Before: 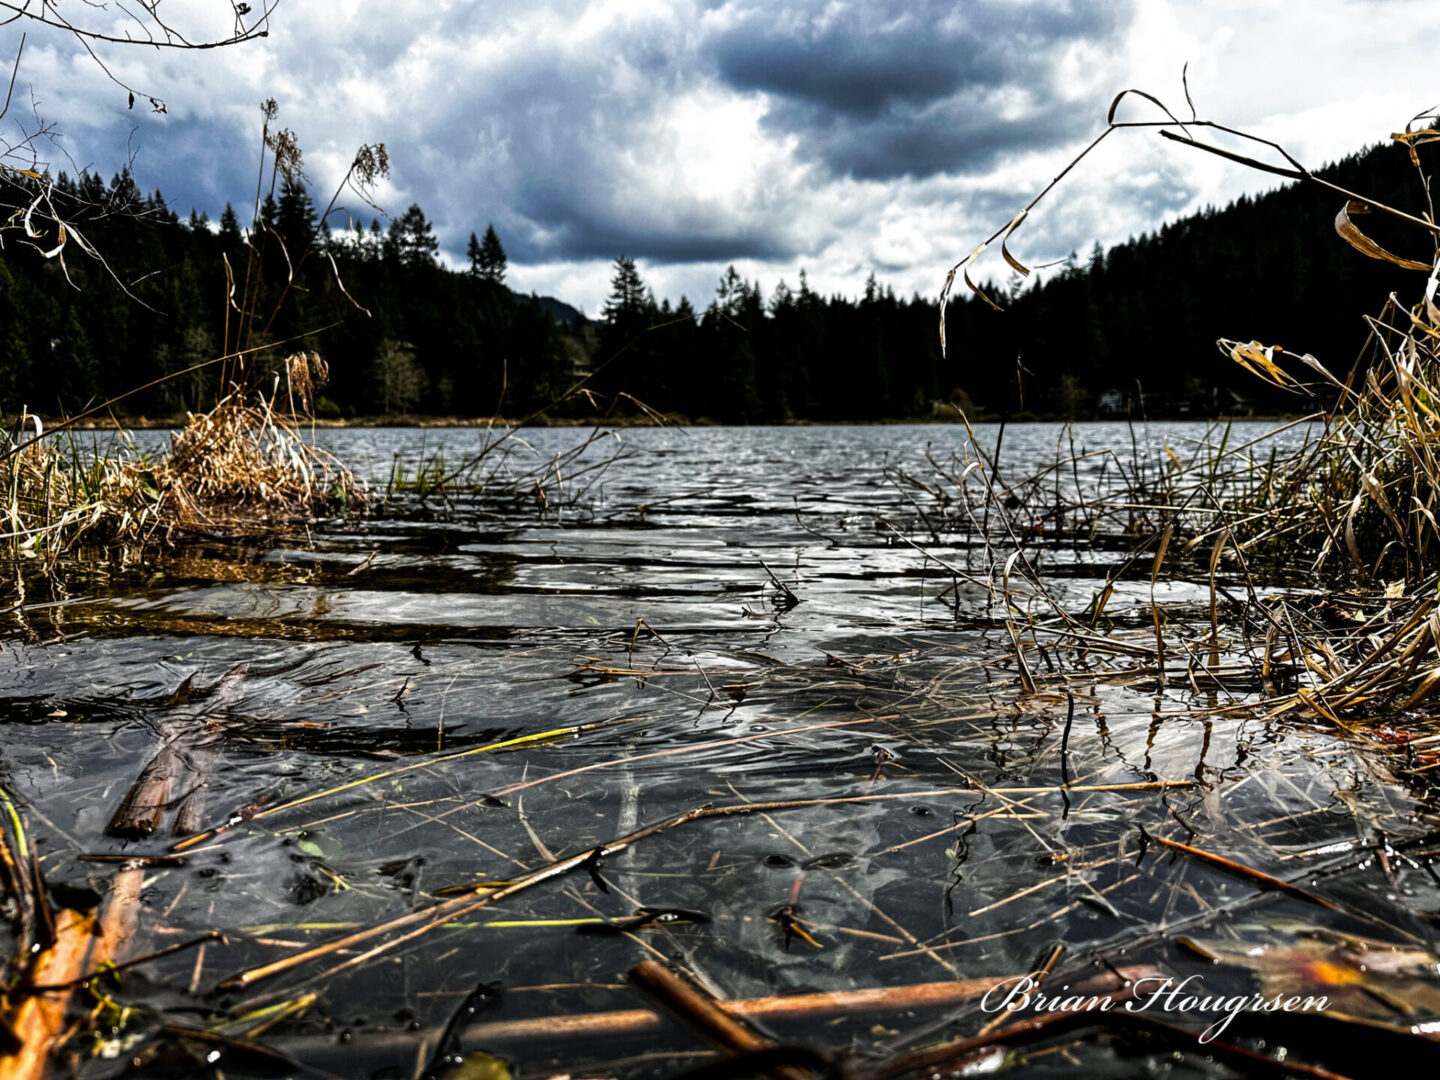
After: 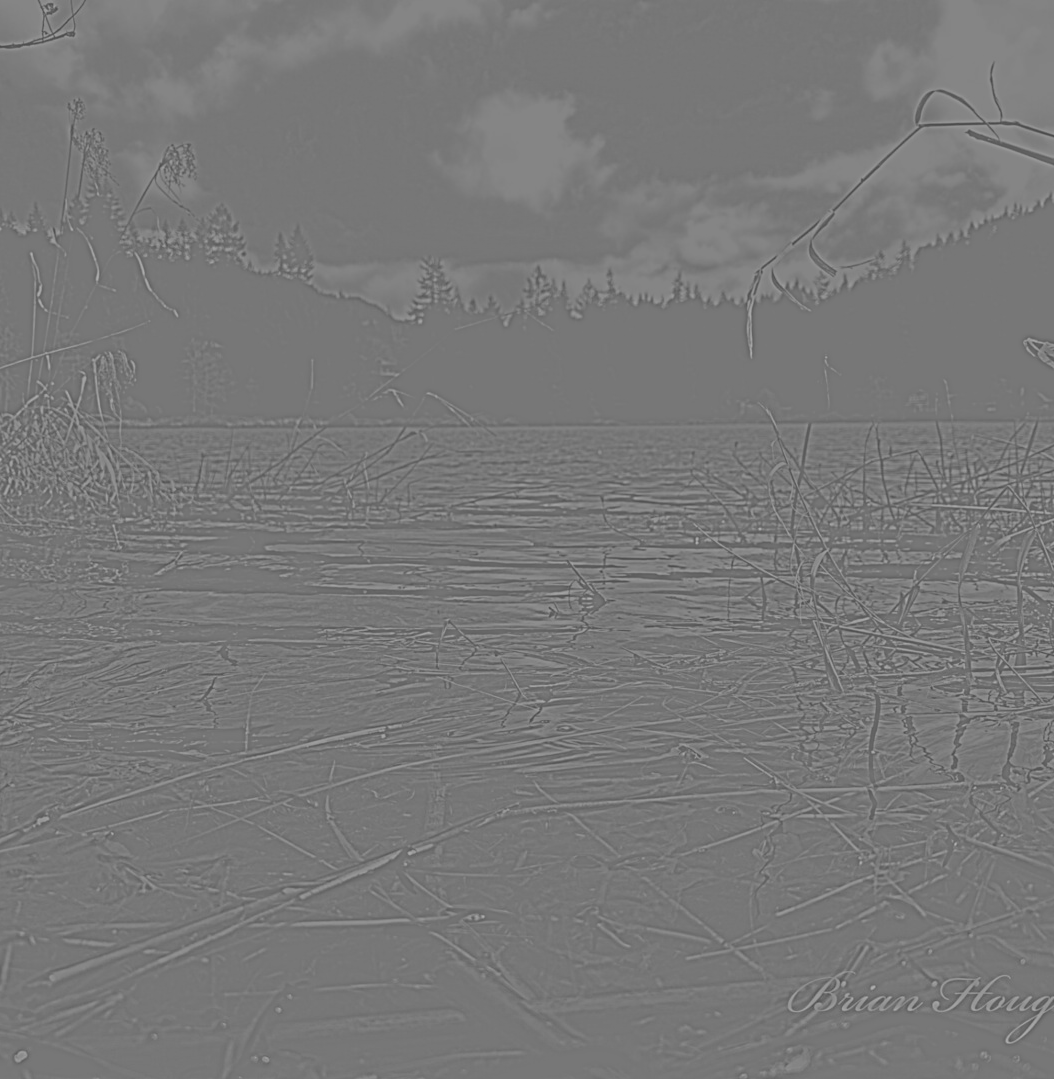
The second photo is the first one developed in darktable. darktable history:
white balance: red 1.066, blue 1.119
exposure: exposure 0.6 EV, compensate highlight preservation false
crop: left 13.443%, right 13.31%
highpass: sharpness 6%, contrast boost 7.63%
